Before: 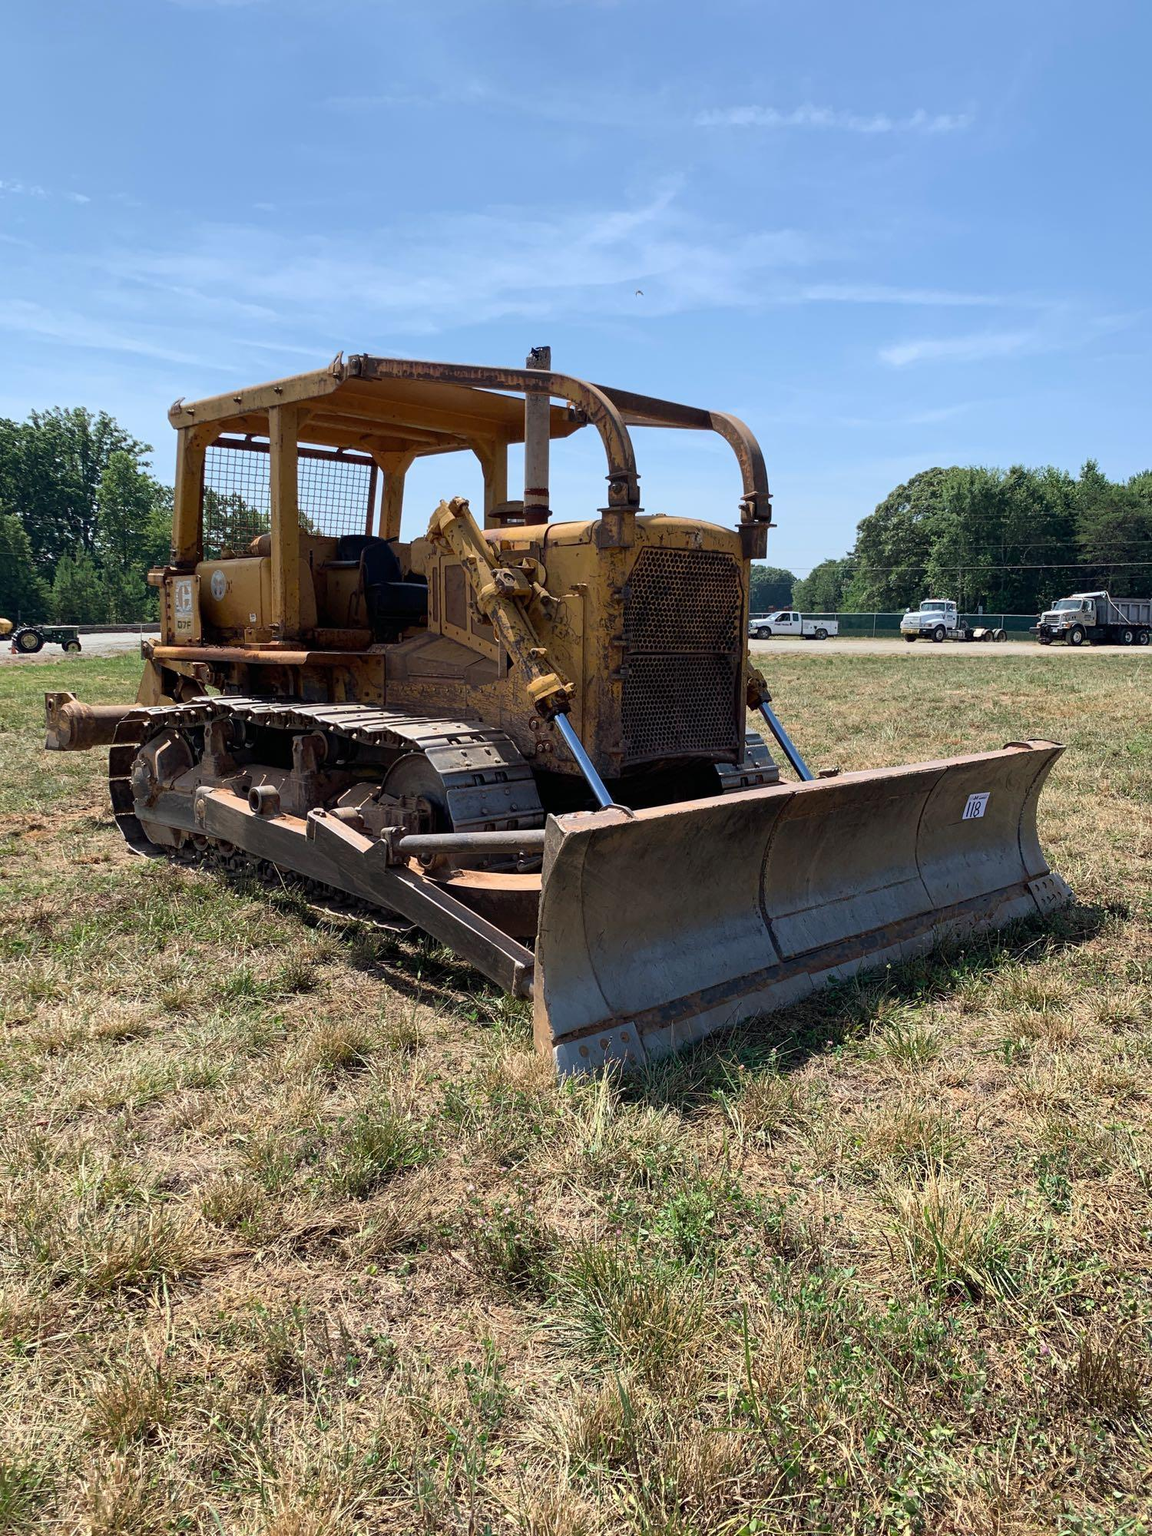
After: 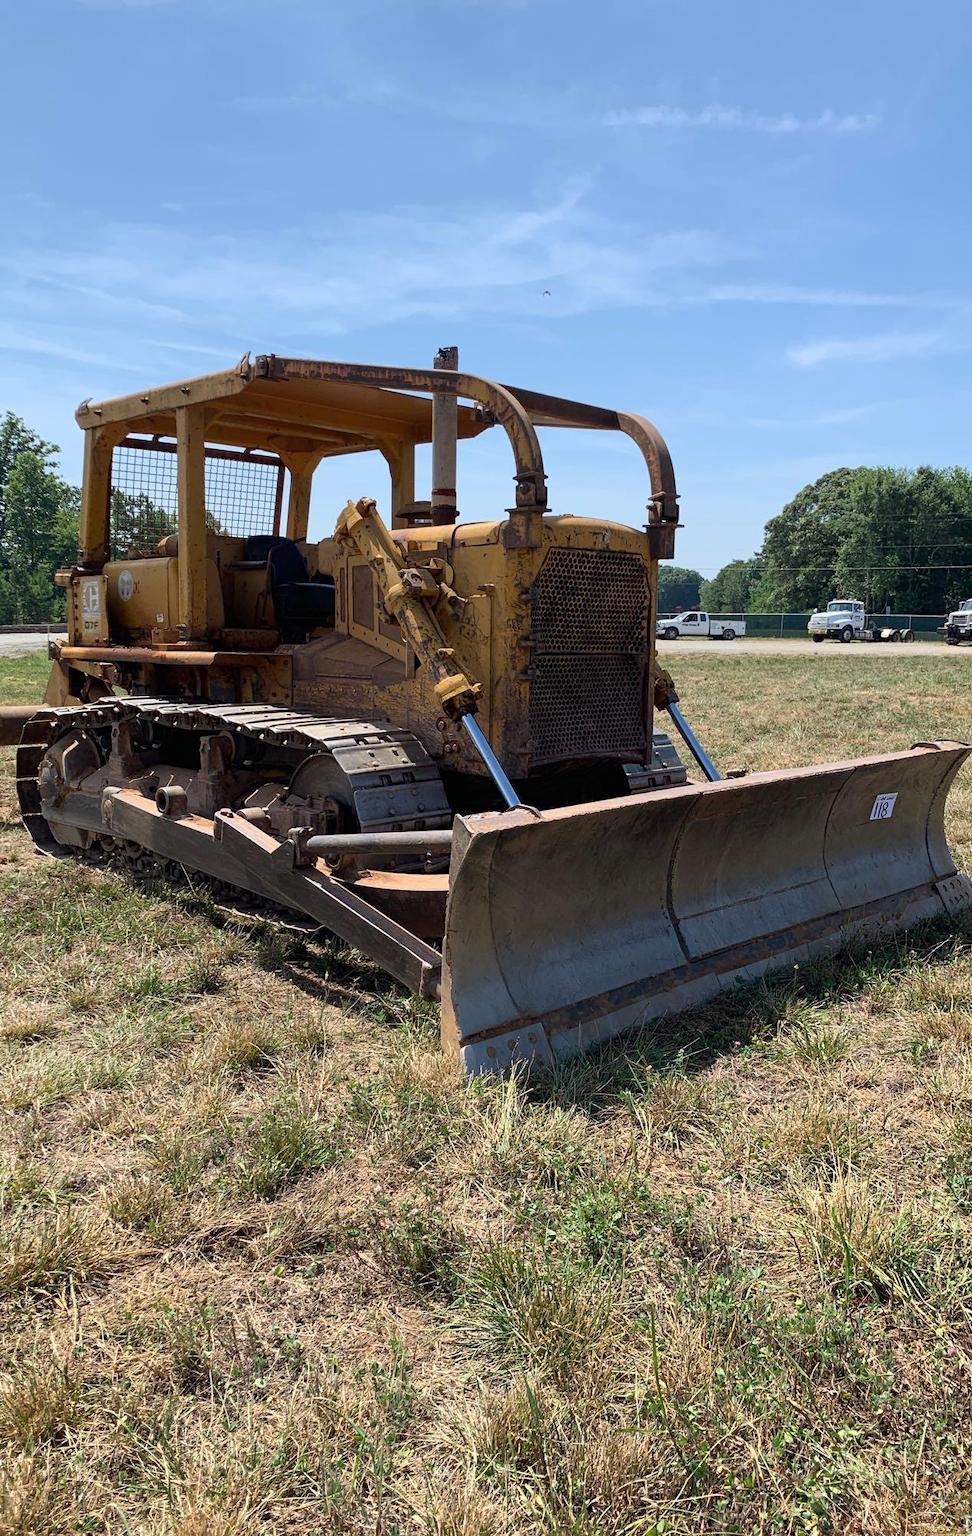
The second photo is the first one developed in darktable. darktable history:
crop: left 8.068%, right 7.529%
